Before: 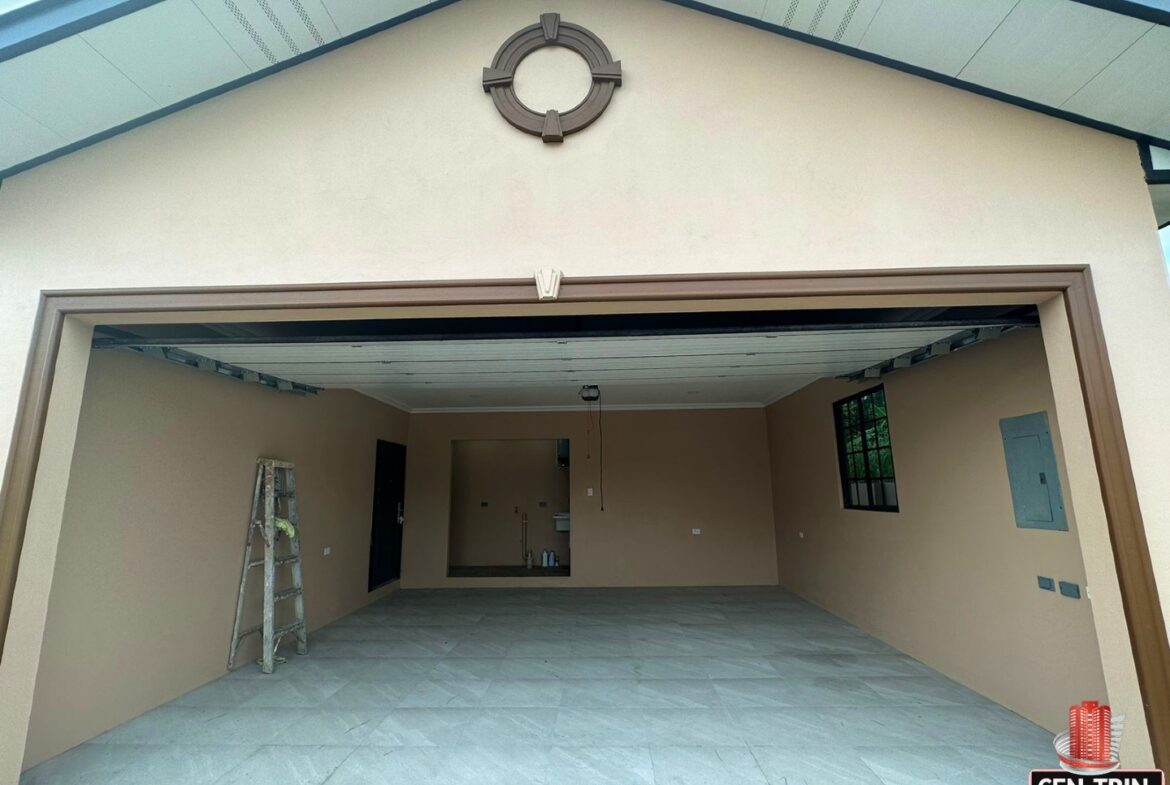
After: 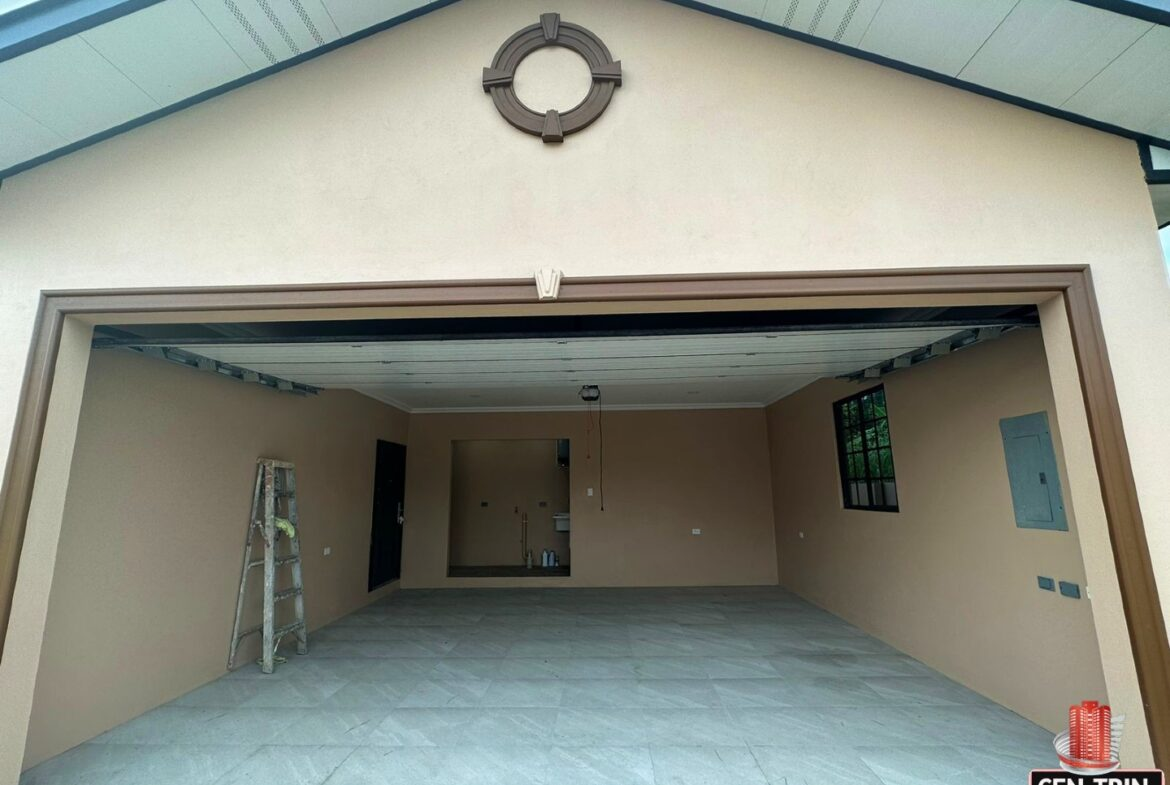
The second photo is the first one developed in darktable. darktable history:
shadows and highlights: shadows 37.66, highlights -27.45, soften with gaussian
